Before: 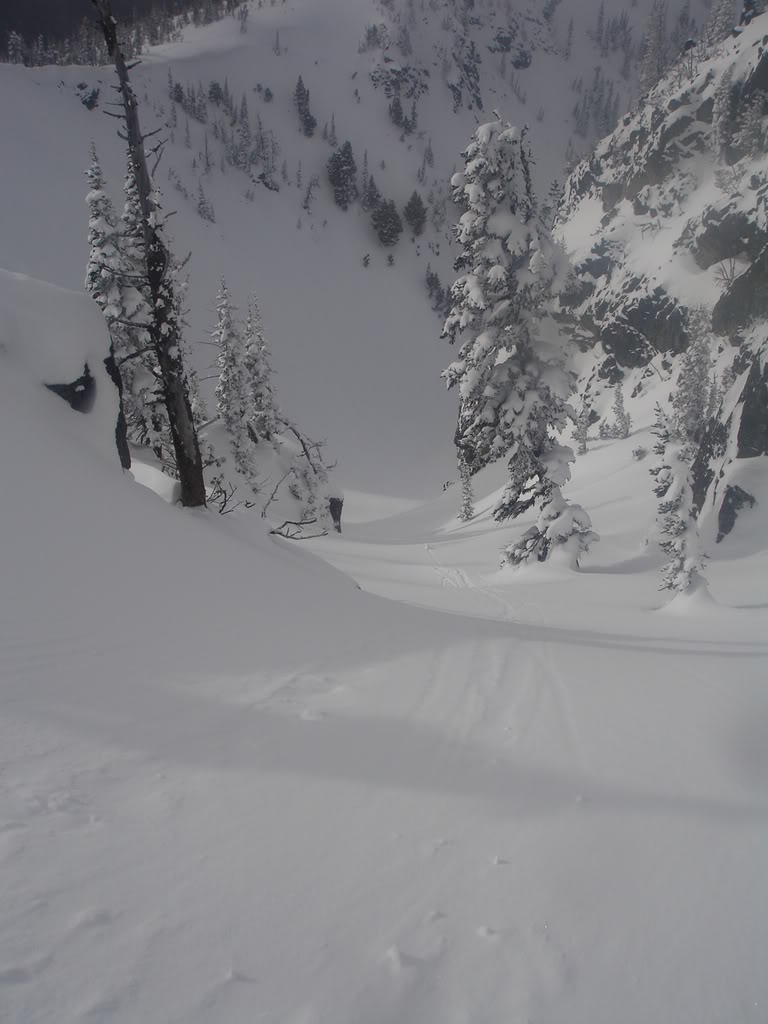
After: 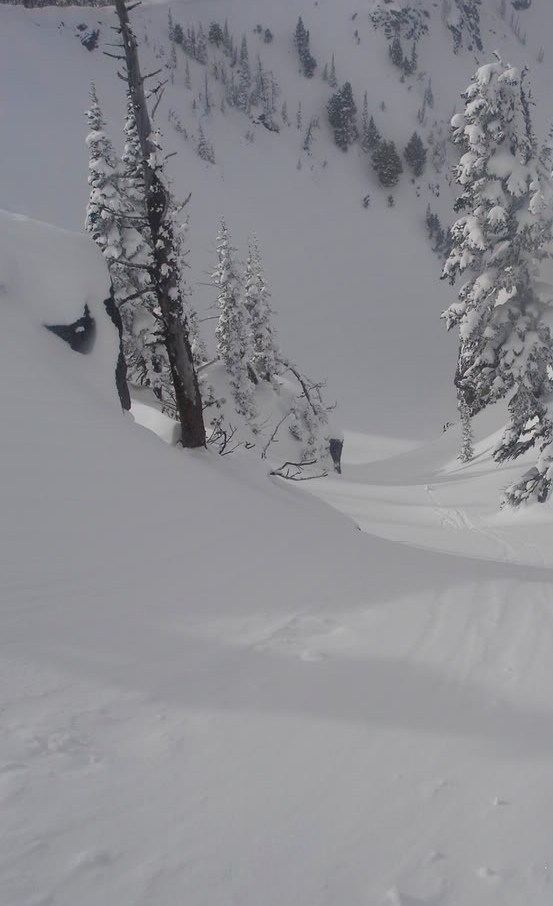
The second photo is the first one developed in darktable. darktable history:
tone equalizer: -7 EV 0.144 EV, -6 EV 0.607 EV, -5 EV 1.14 EV, -4 EV 1.31 EV, -3 EV 1.13 EV, -2 EV 0.6 EV, -1 EV 0.168 EV, smoothing diameter 24.83%, edges refinement/feathering 11.95, preserve details guided filter
crop: top 5.802%, right 27.87%, bottom 5.672%
